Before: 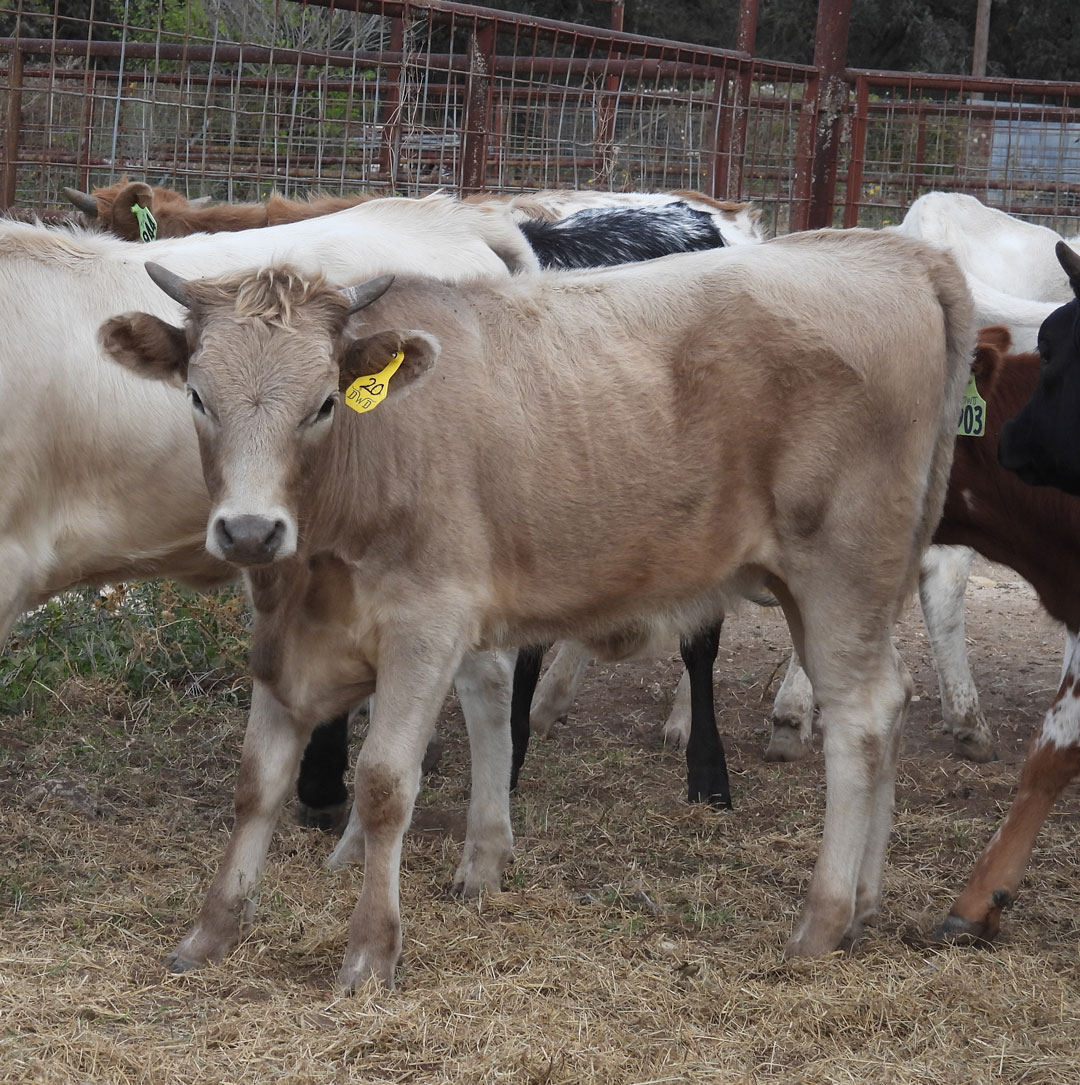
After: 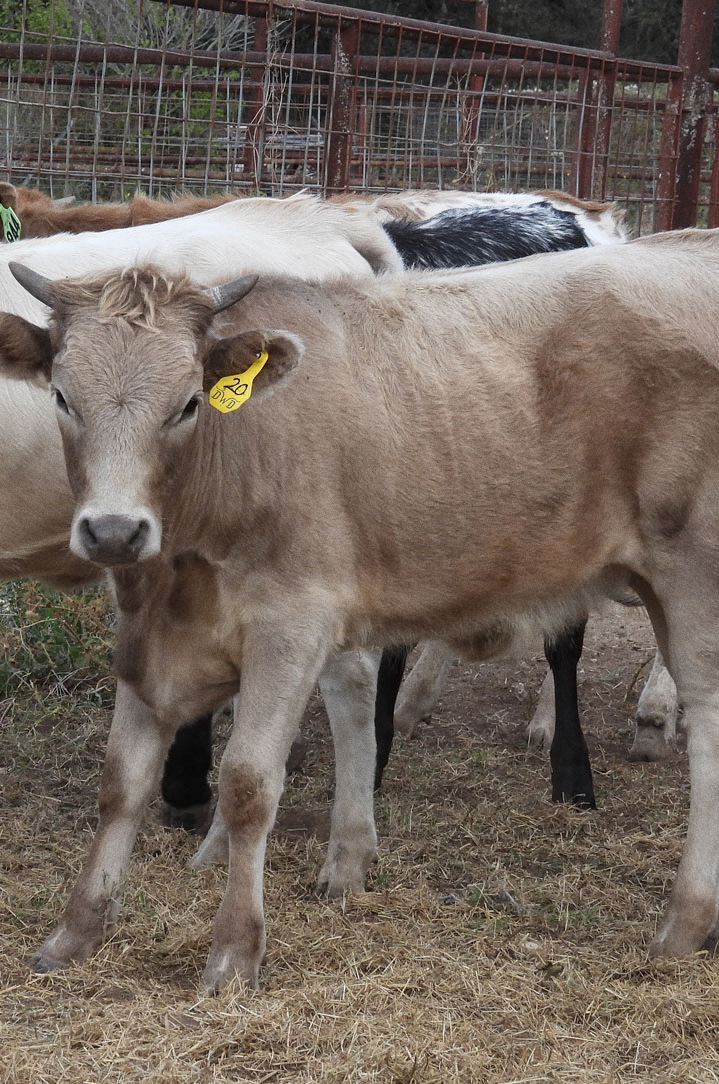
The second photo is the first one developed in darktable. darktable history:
crop and rotate: left 12.673%, right 20.66%
grain: strength 26%
local contrast: highlights 100%, shadows 100%, detail 120%, midtone range 0.2
